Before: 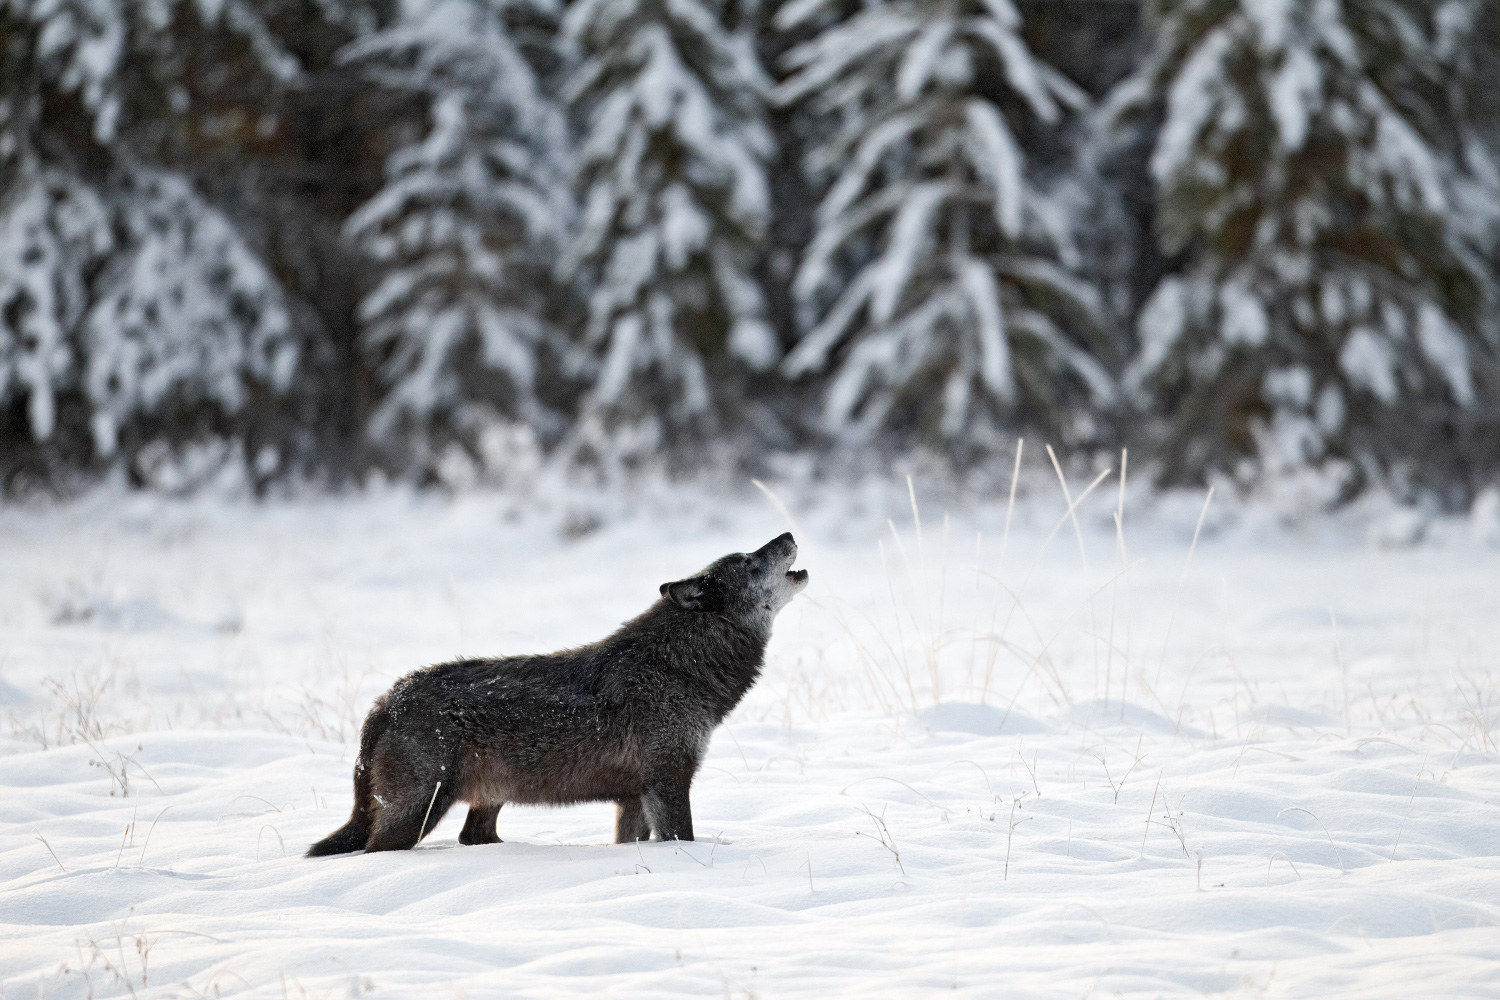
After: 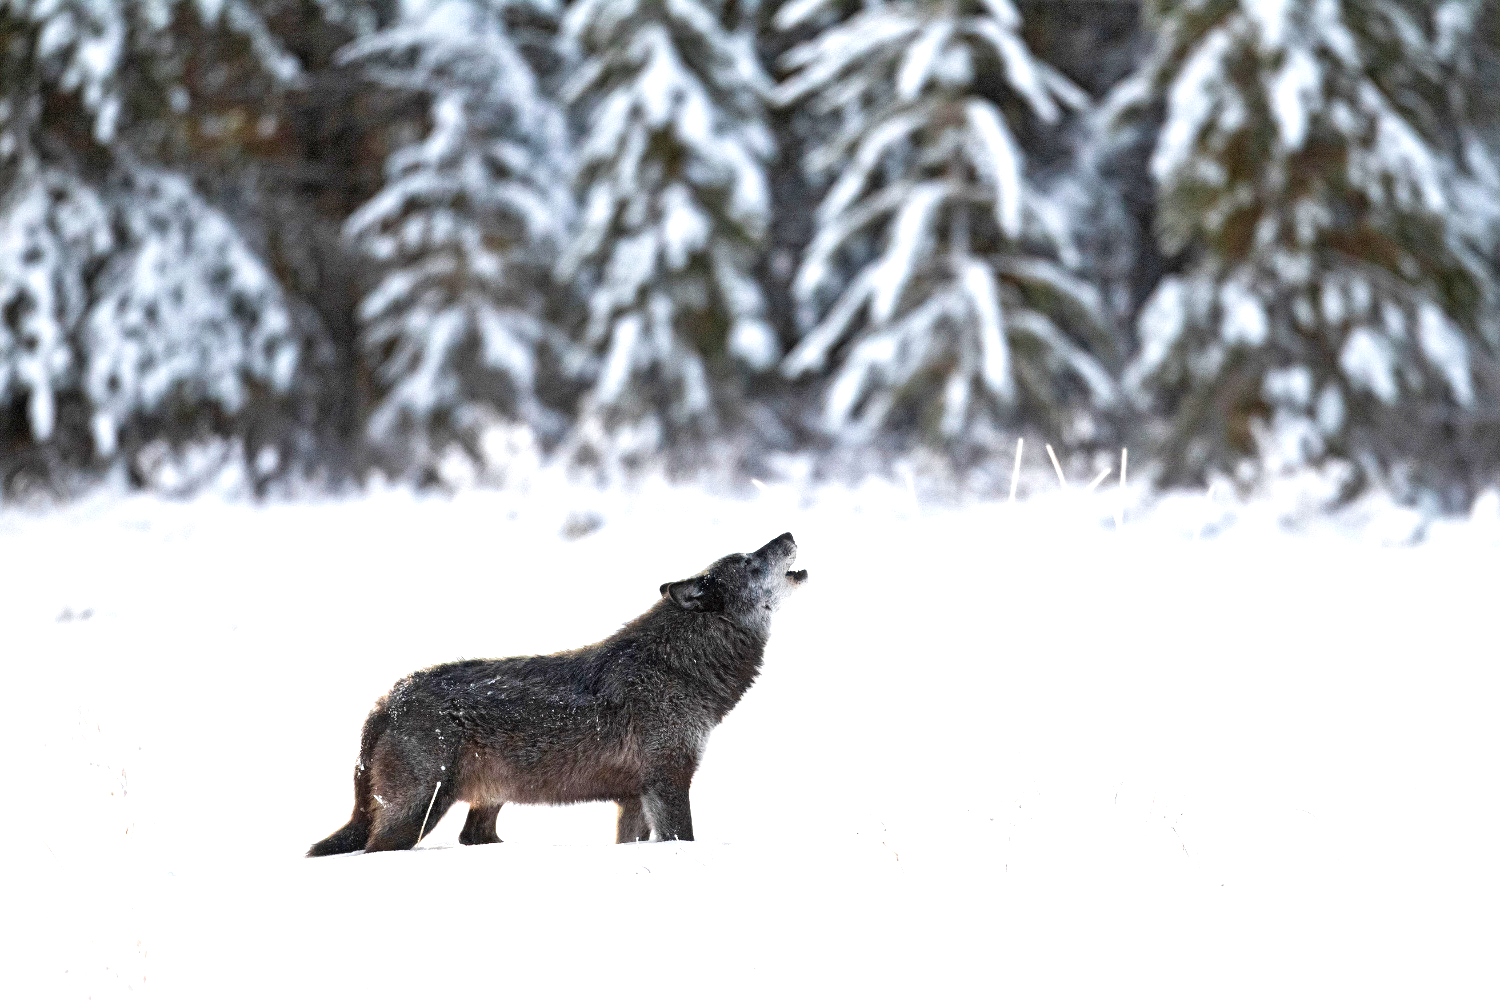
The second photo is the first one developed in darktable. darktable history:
exposure: black level correction 0, exposure 0.948 EV, compensate highlight preservation false
velvia: on, module defaults
